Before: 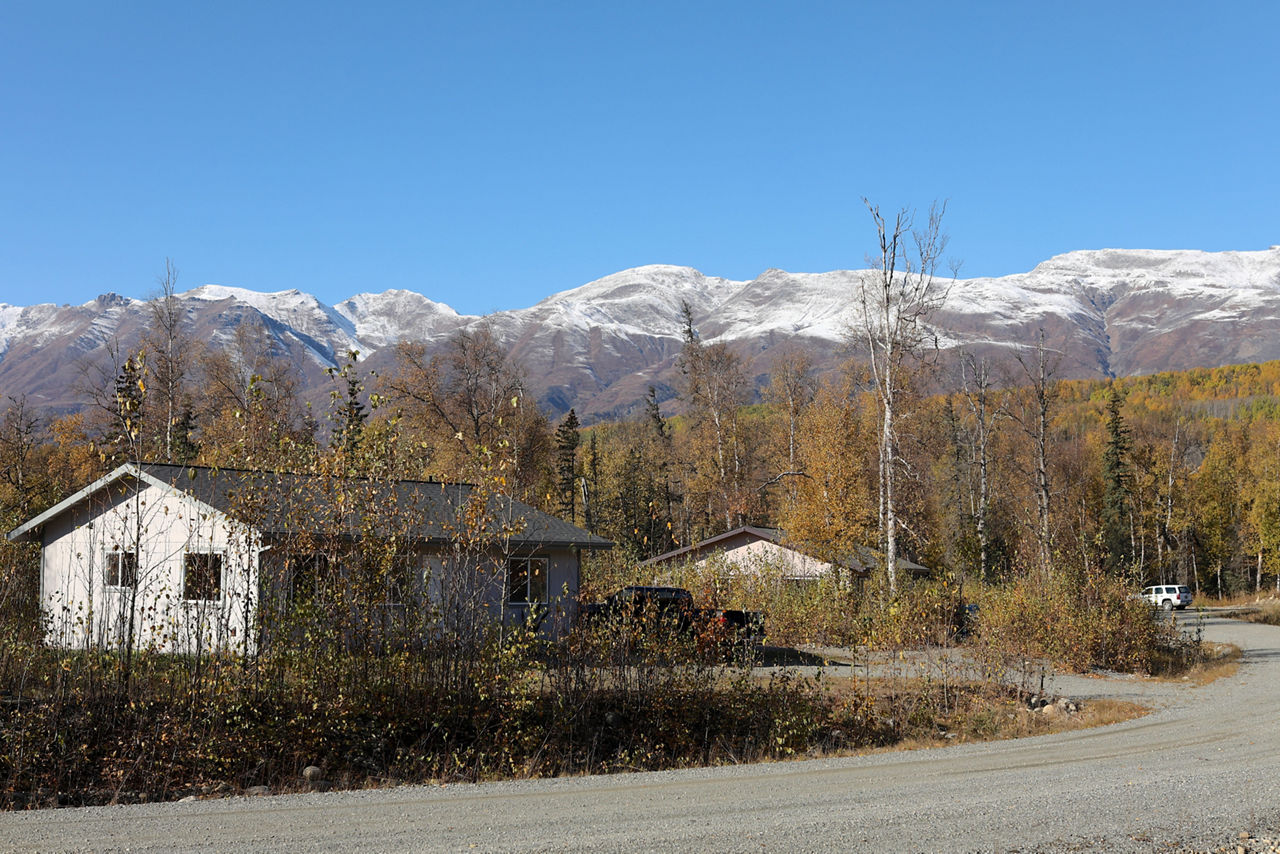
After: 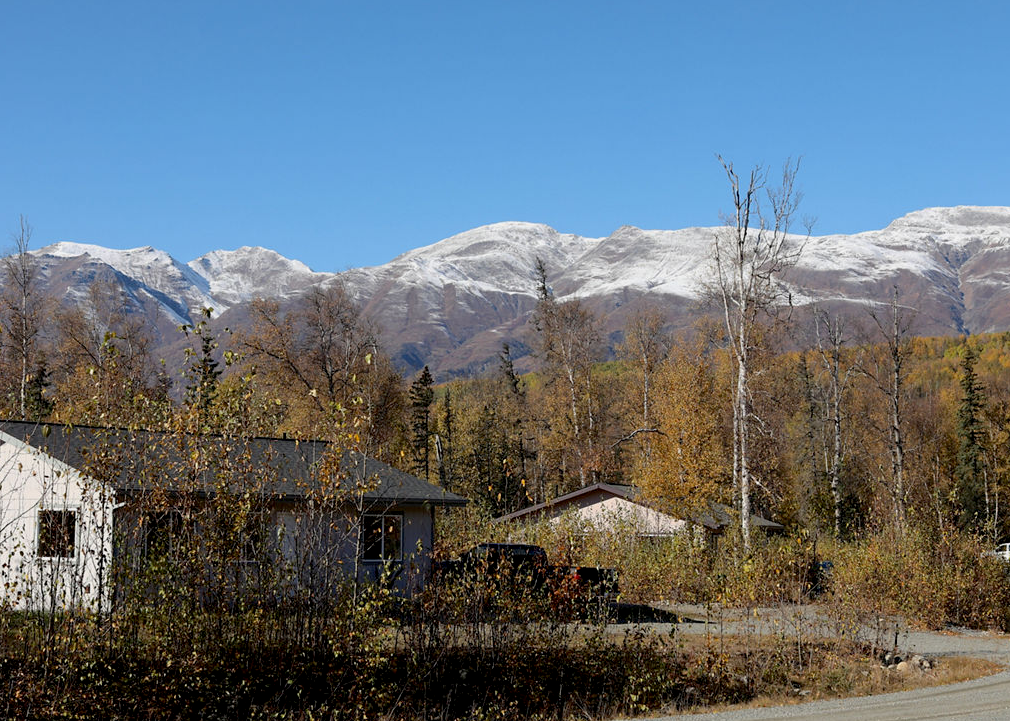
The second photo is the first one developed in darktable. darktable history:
exposure: black level correction 0.009, exposure -0.161 EV, compensate highlight preservation false
crop: left 11.459%, top 5.078%, right 9.591%, bottom 10.425%
